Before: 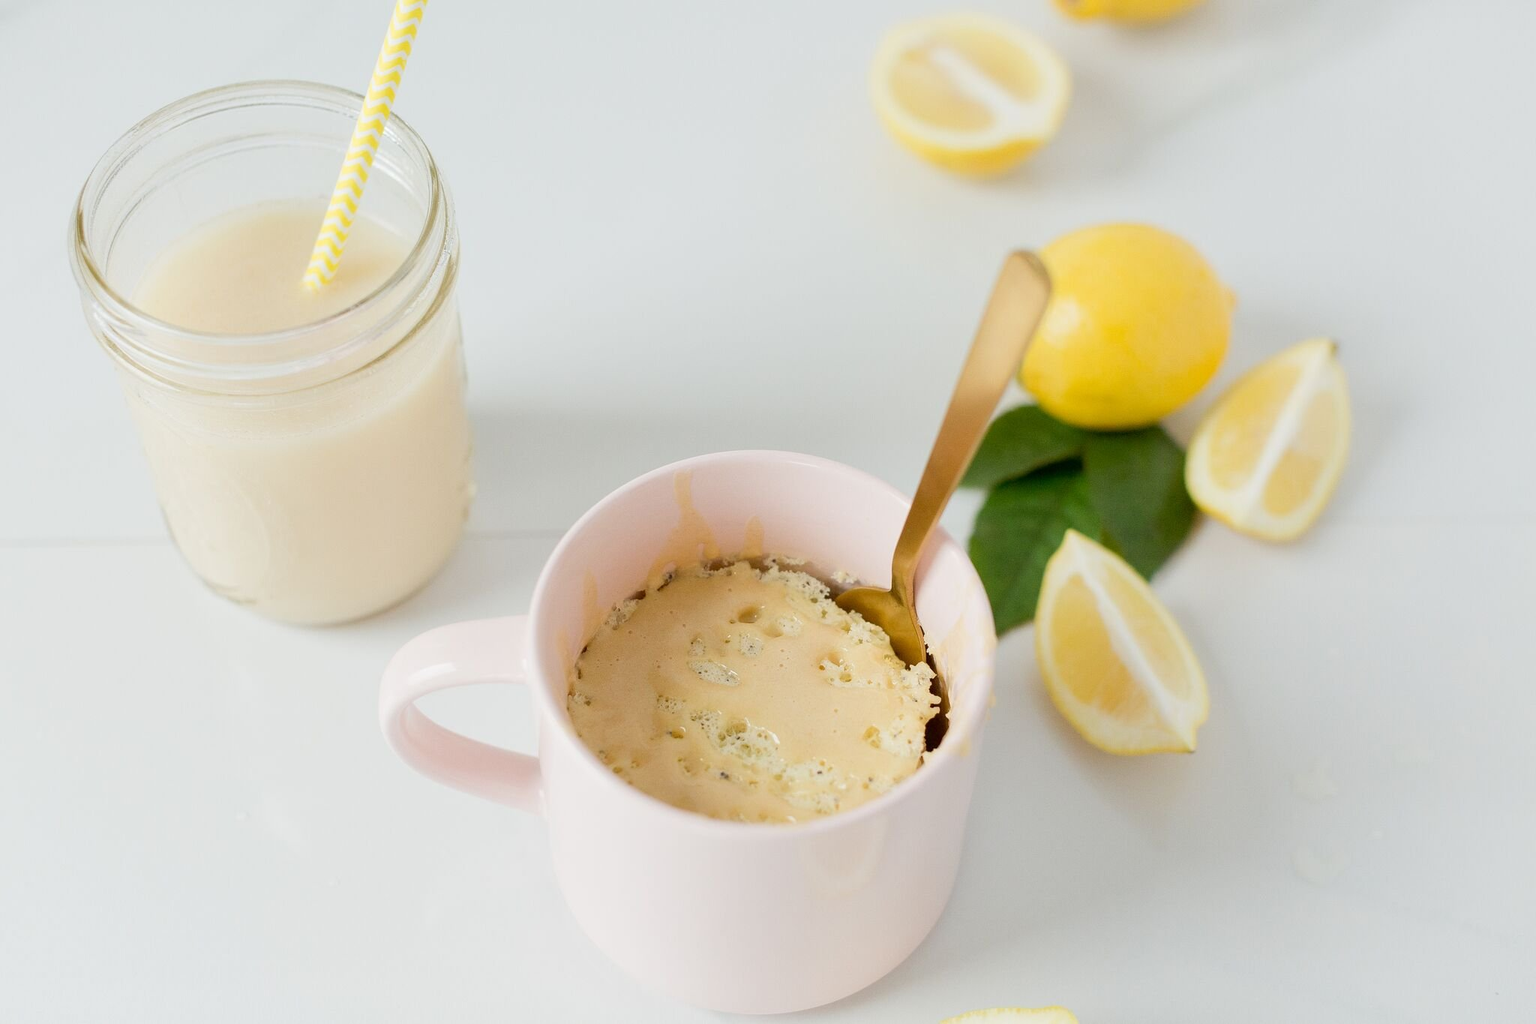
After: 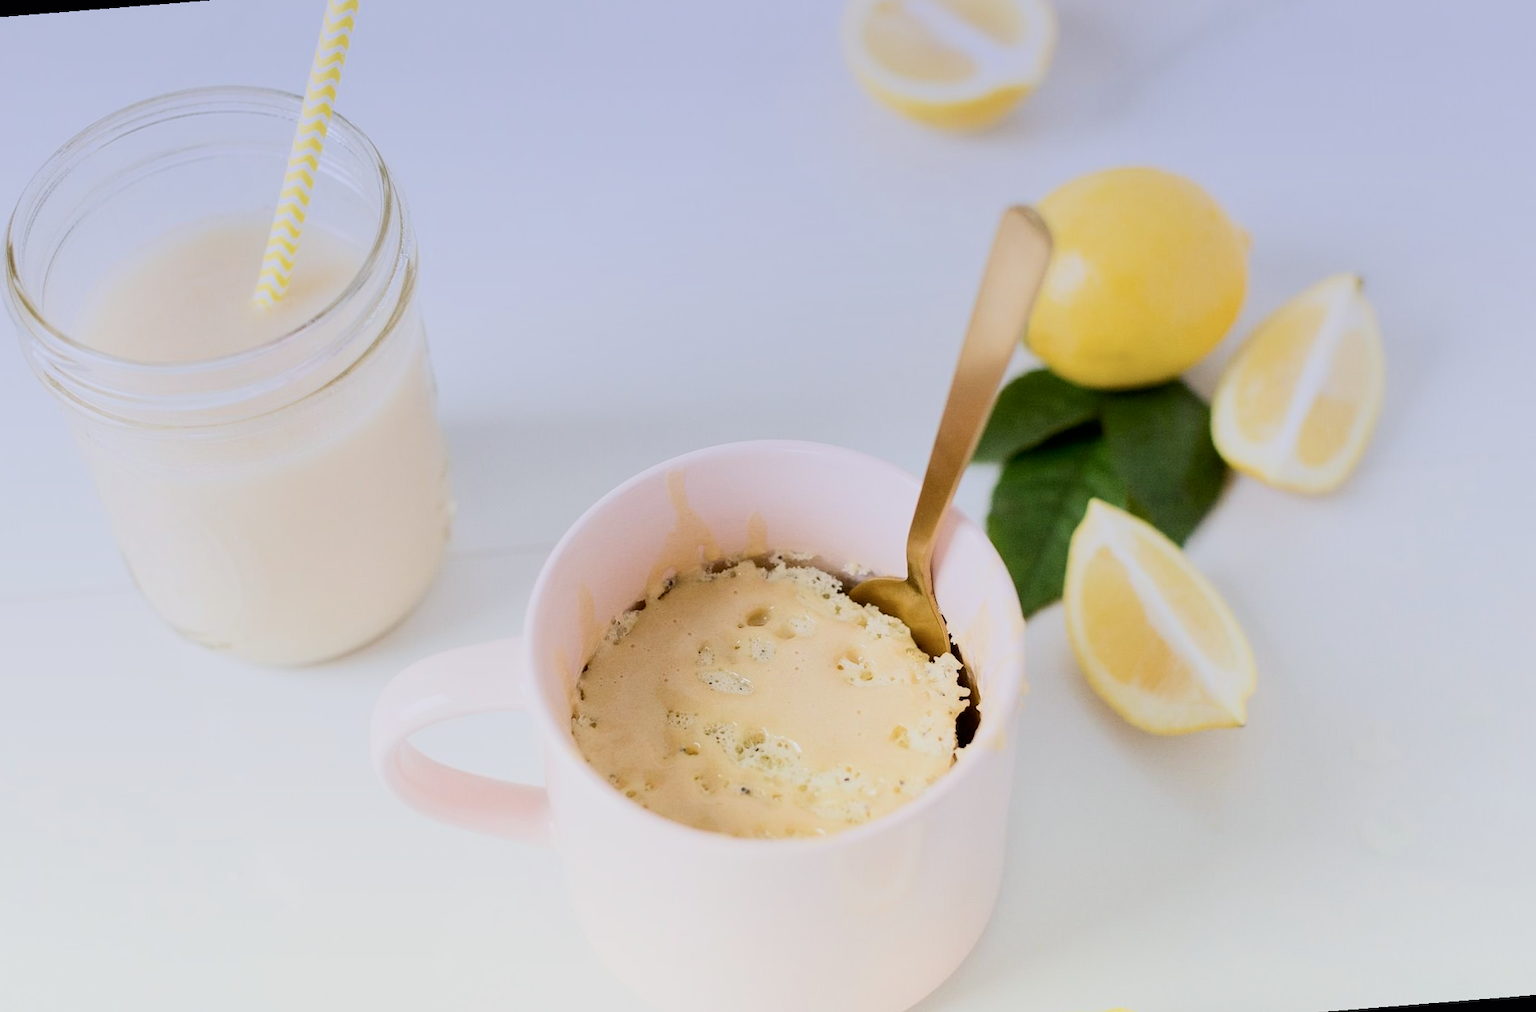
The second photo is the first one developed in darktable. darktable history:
contrast brightness saturation: contrast 0.24, brightness 0.09
rotate and perspective: rotation -4.57°, crop left 0.054, crop right 0.944, crop top 0.087, crop bottom 0.914
filmic rgb: black relative exposure -7.48 EV, white relative exposure 4.83 EV, hardness 3.4, color science v6 (2022)
graduated density: hue 238.83°, saturation 50%
